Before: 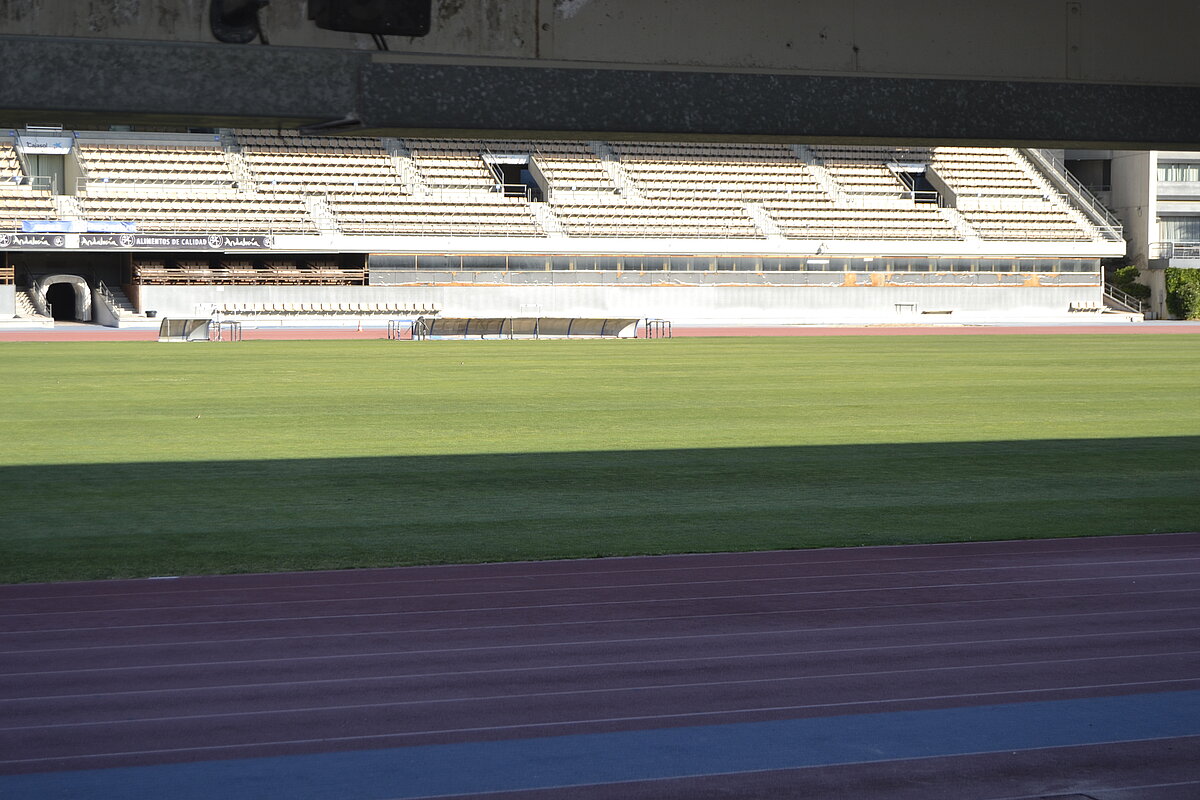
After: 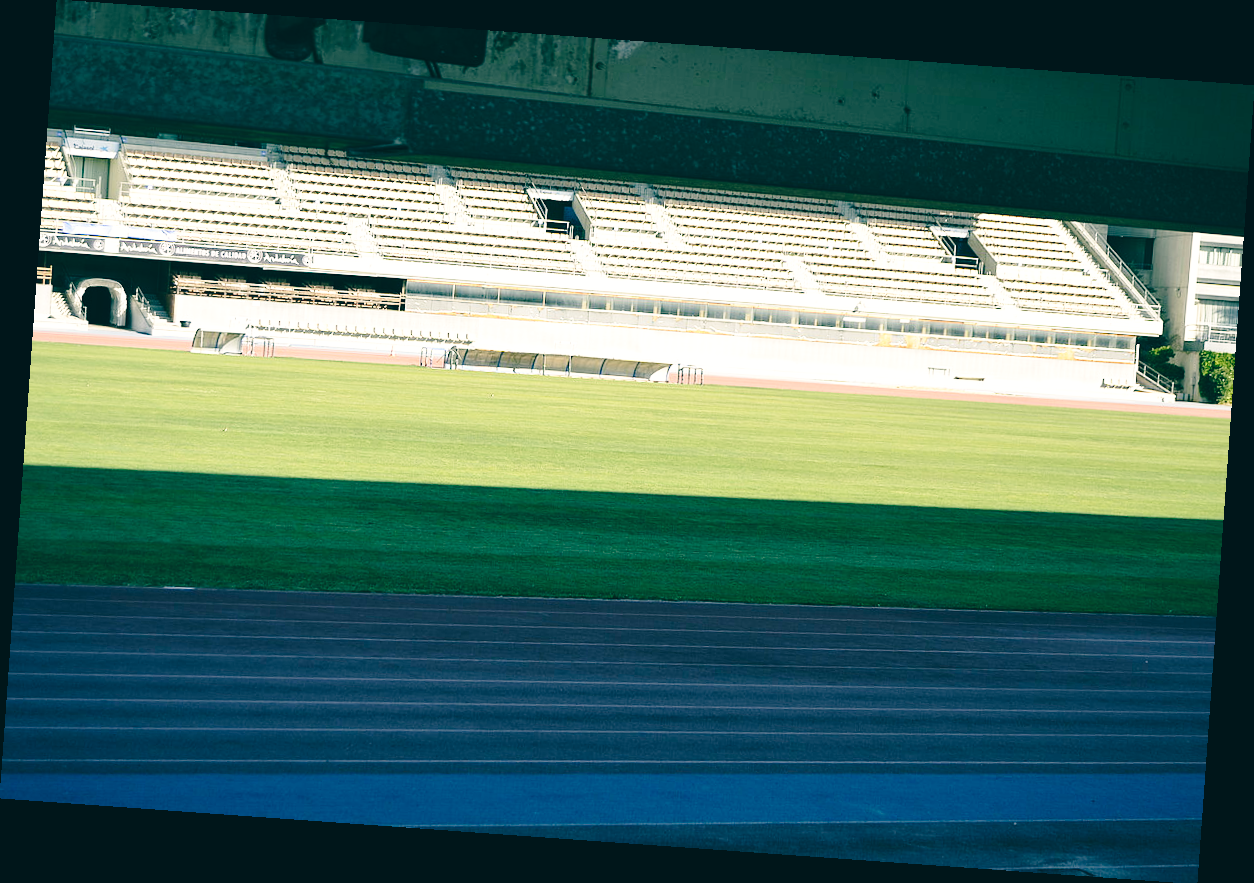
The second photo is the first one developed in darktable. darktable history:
color balance: lift [1.005, 0.99, 1.007, 1.01], gamma [1, 0.979, 1.011, 1.021], gain [0.923, 1.098, 1.025, 0.902], input saturation 90.45%, contrast 7.73%, output saturation 105.91%
rotate and perspective: rotation 4.1°, automatic cropping off
base curve: curves: ch0 [(0, 0) (0.036, 0.037) (0.121, 0.228) (0.46, 0.76) (0.859, 0.983) (1, 1)], preserve colors none
